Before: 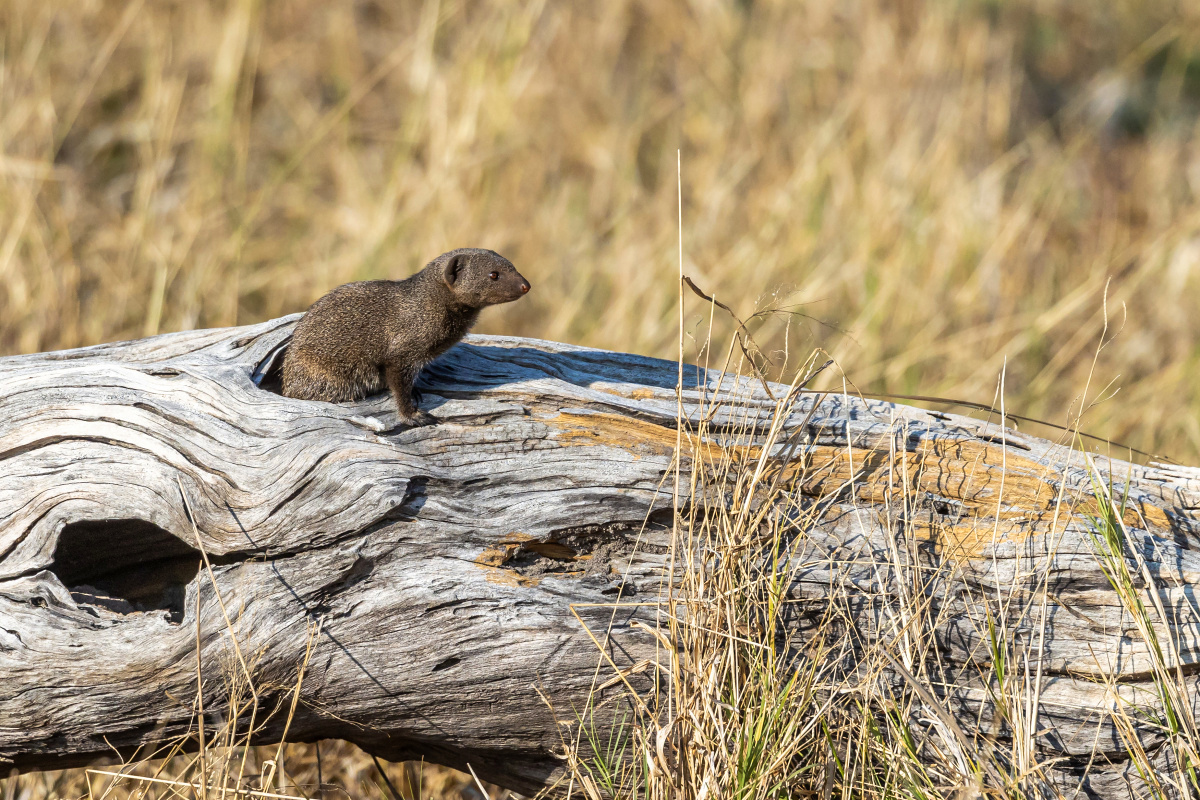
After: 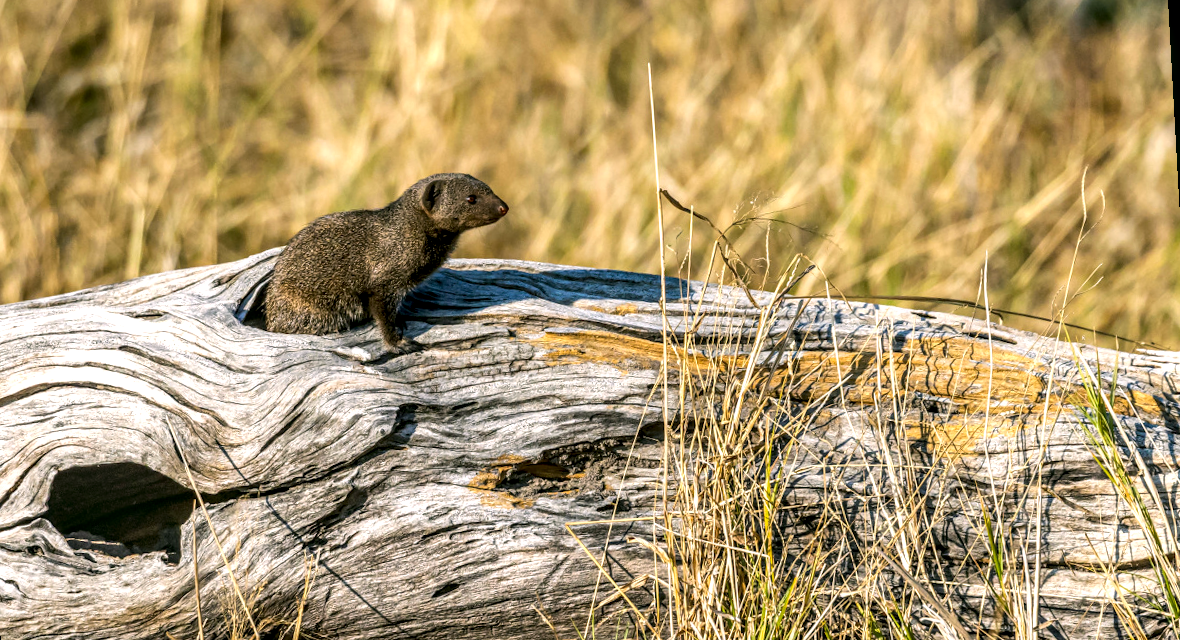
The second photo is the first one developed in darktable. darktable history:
local contrast: detail 150%
color balance: lift [1, 1, 0.999, 1.001], gamma [1, 1.003, 1.005, 0.995], gain [1, 0.992, 0.988, 1.012], contrast 5%, output saturation 110%
rotate and perspective: rotation -3.18°, automatic cropping off
crop and rotate: left 2.991%, top 13.302%, right 1.981%, bottom 12.636%
color correction: highlights a* 4.02, highlights b* 4.98, shadows a* -7.55, shadows b* 4.98
